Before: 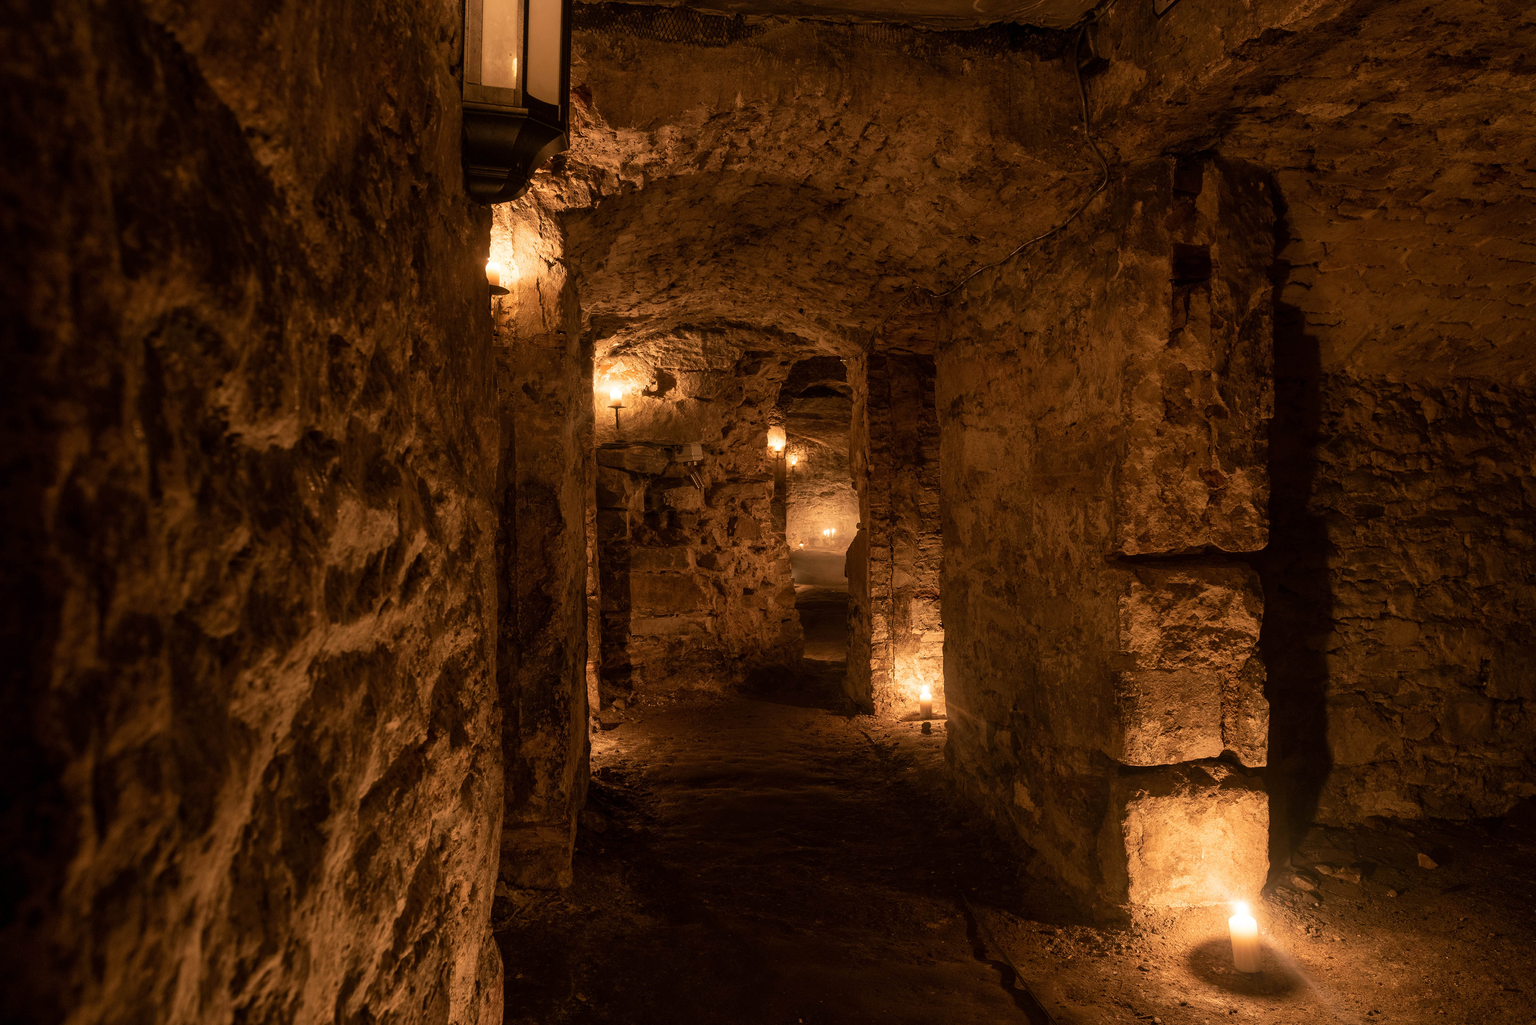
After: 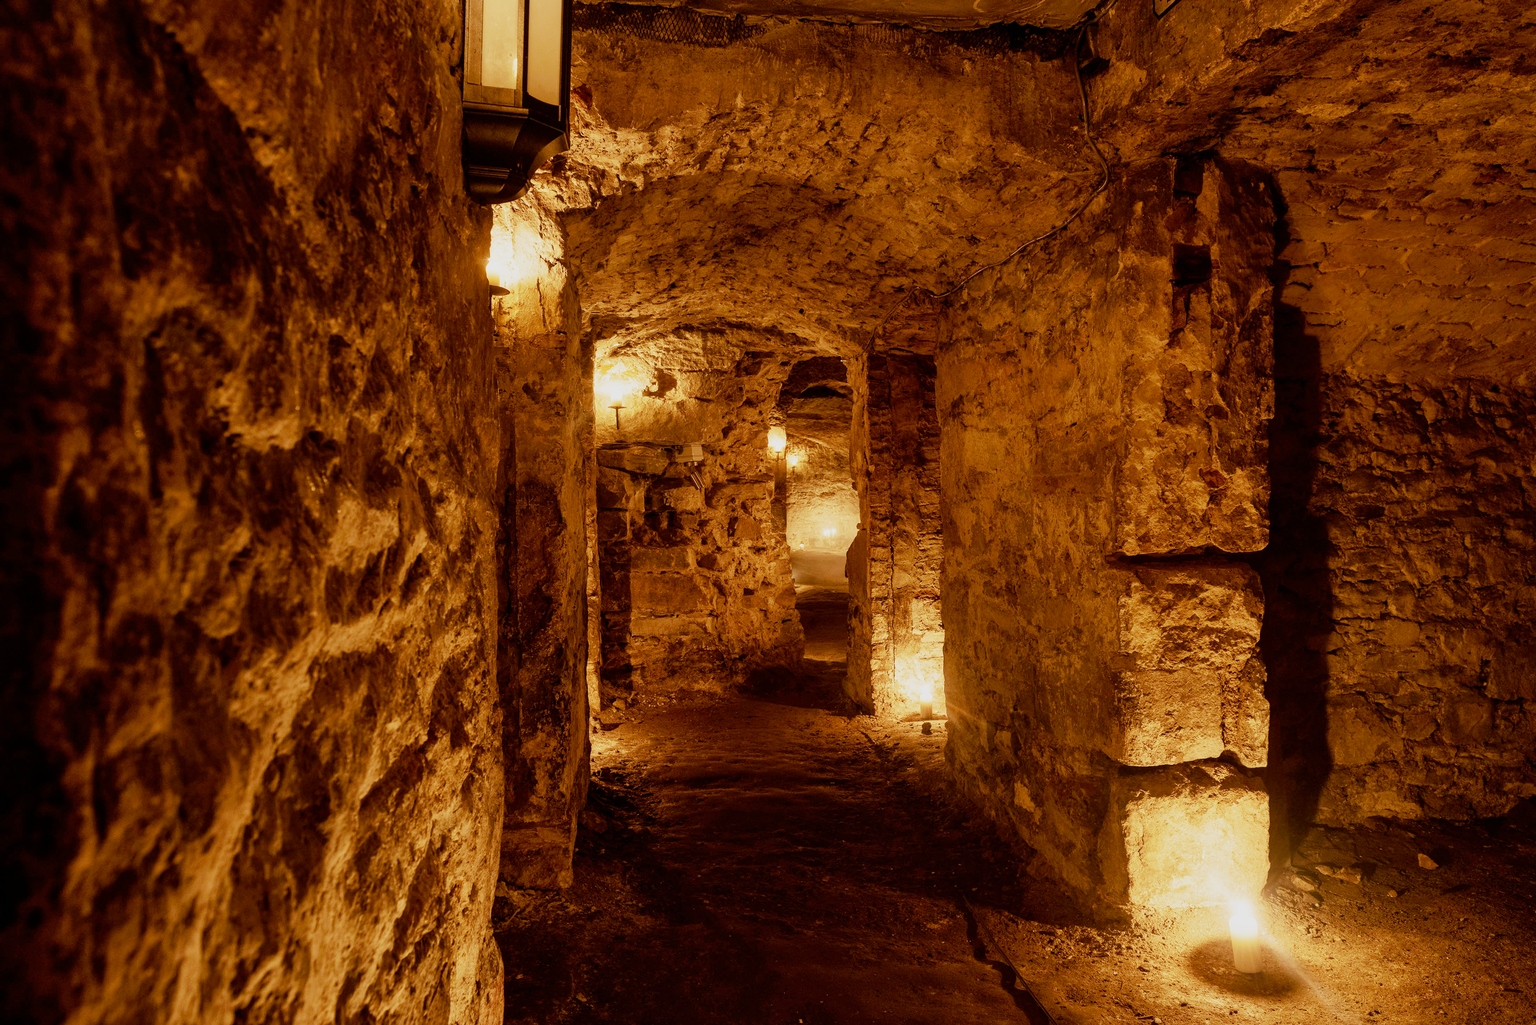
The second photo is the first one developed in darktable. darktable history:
shadows and highlights: radius 121.13, shadows 21.4, white point adjustment -9.72, highlights -14.39, soften with gaussian
base curve: curves: ch0 [(0, 0) (0.04, 0.03) (0.133, 0.232) (0.448, 0.748) (0.843, 0.968) (1, 1)]
